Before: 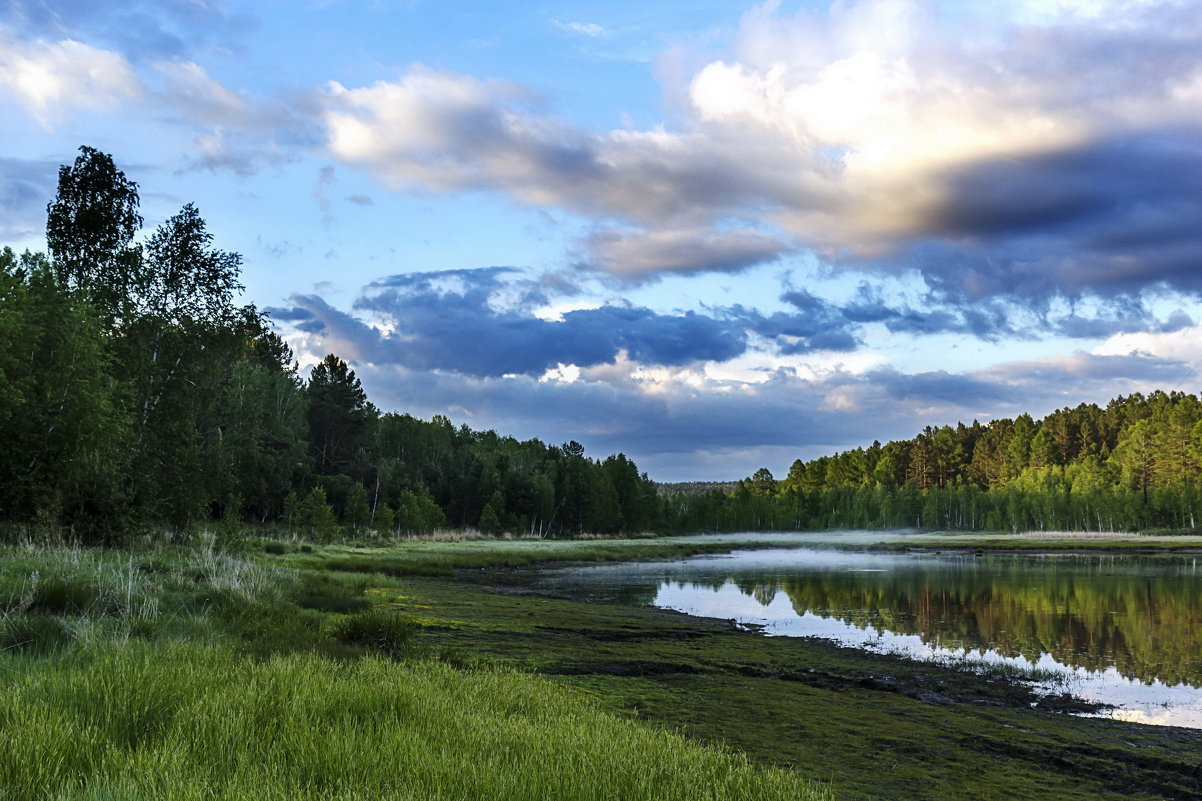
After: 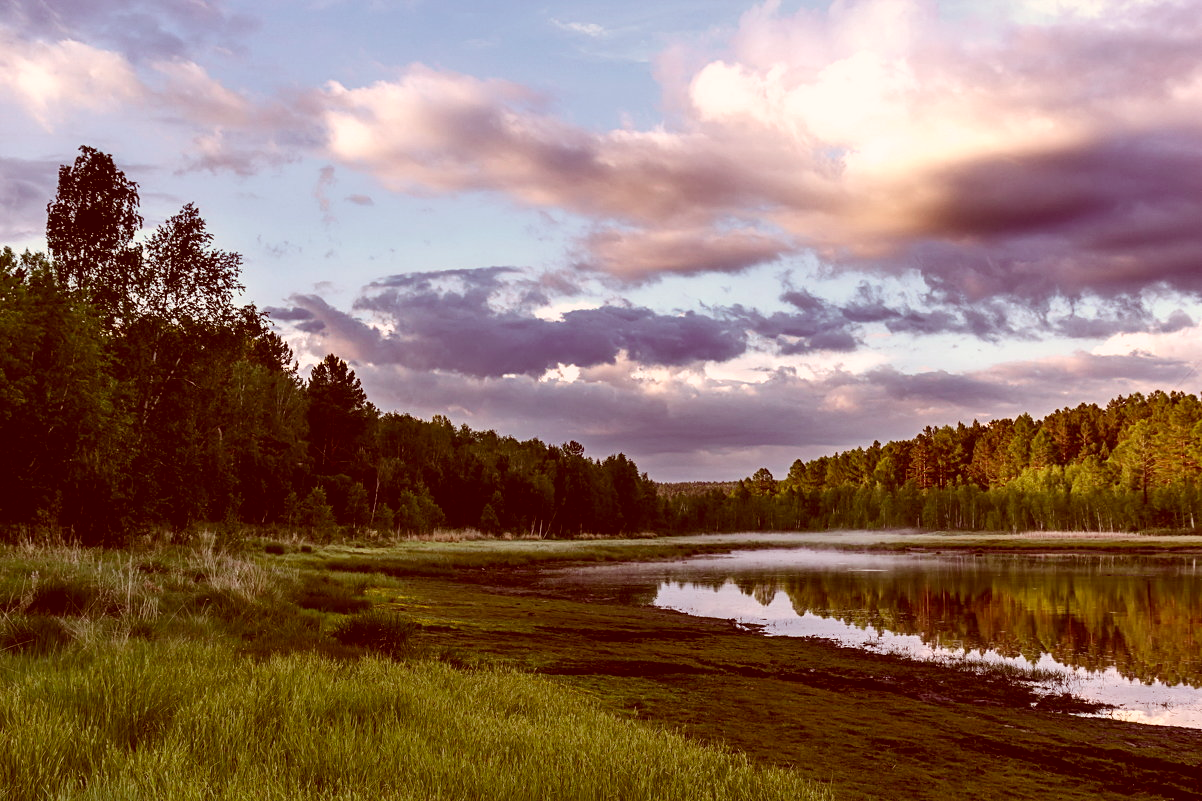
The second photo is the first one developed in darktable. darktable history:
color correction: highlights a* 9.44, highlights b* 8.62, shadows a* 39.39, shadows b* 39.68, saturation 0.799
